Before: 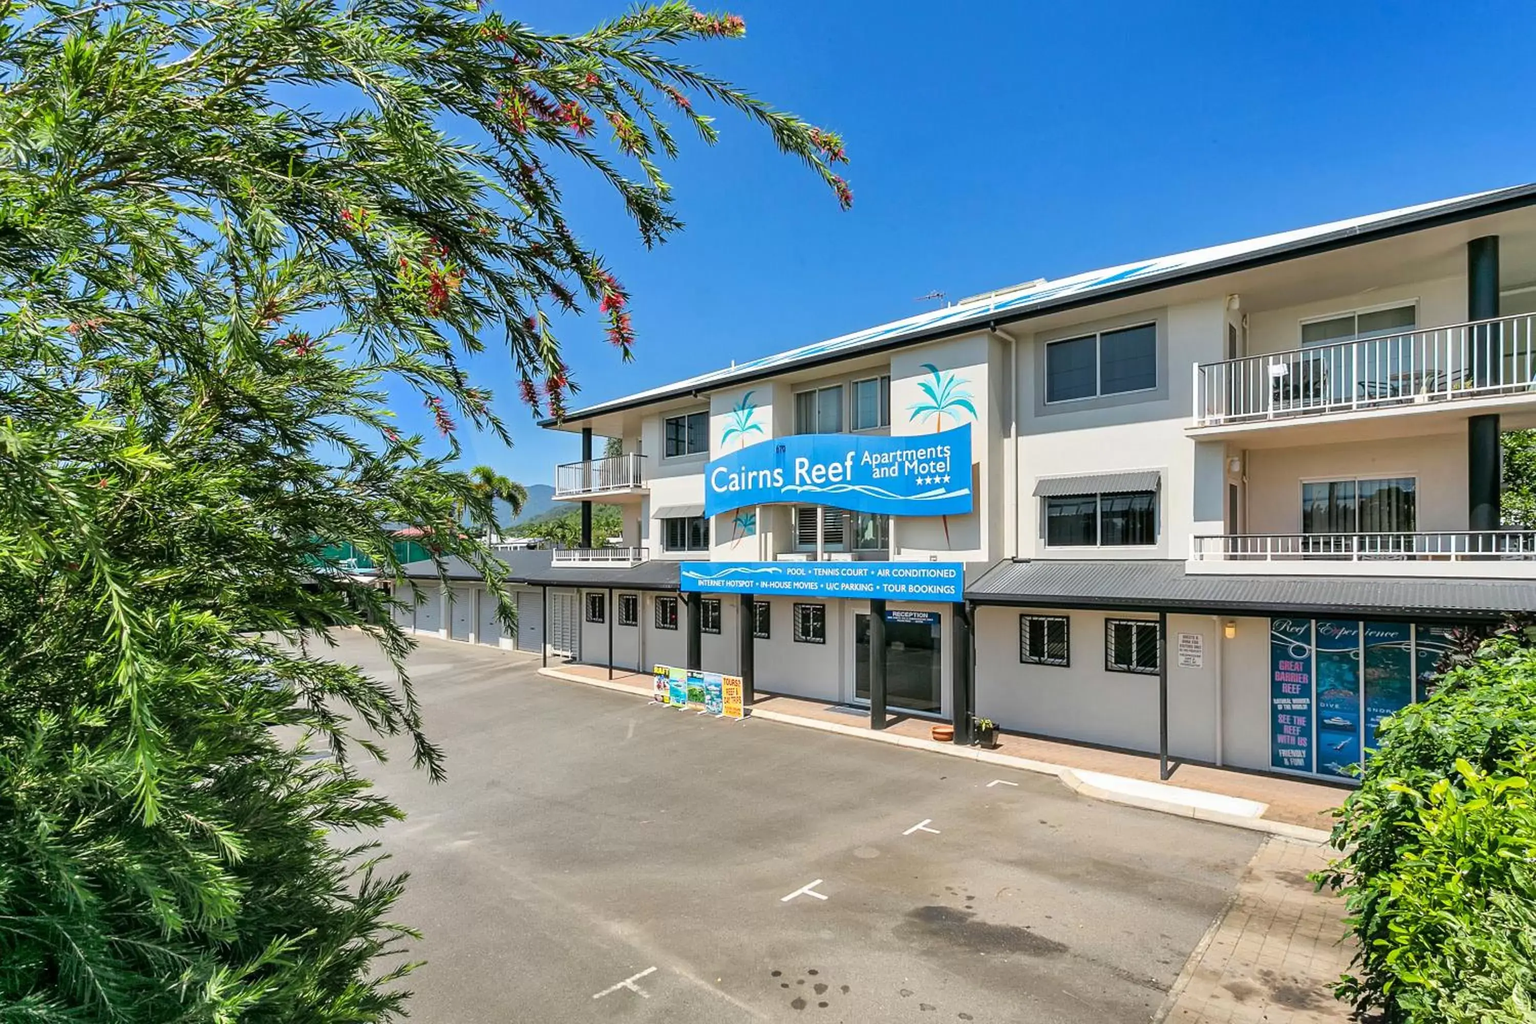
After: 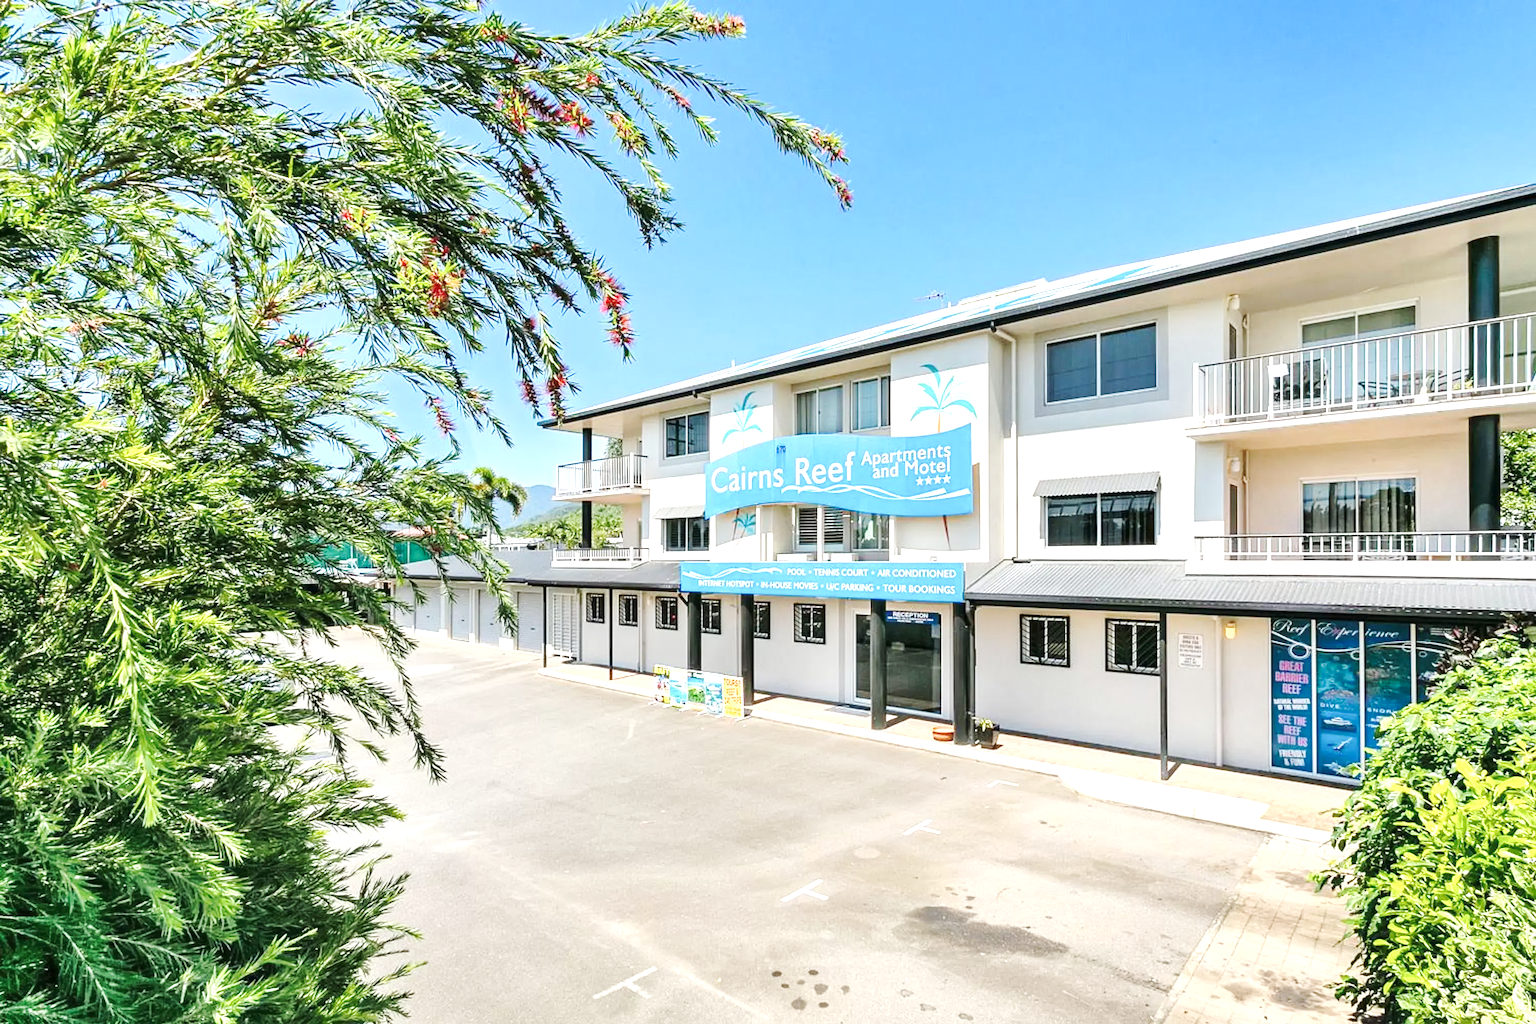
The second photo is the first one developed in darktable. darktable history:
shadows and highlights: radius 109.89, shadows 51.68, white point adjustment 9.02, highlights -5.75, soften with gaussian
base curve: curves: ch0 [(0, 0) (0.025, 0.046) (0.112, 0.277) (0.467, 0.74) (0.814, 0.929) (1, 0.942)], preserve colors none
